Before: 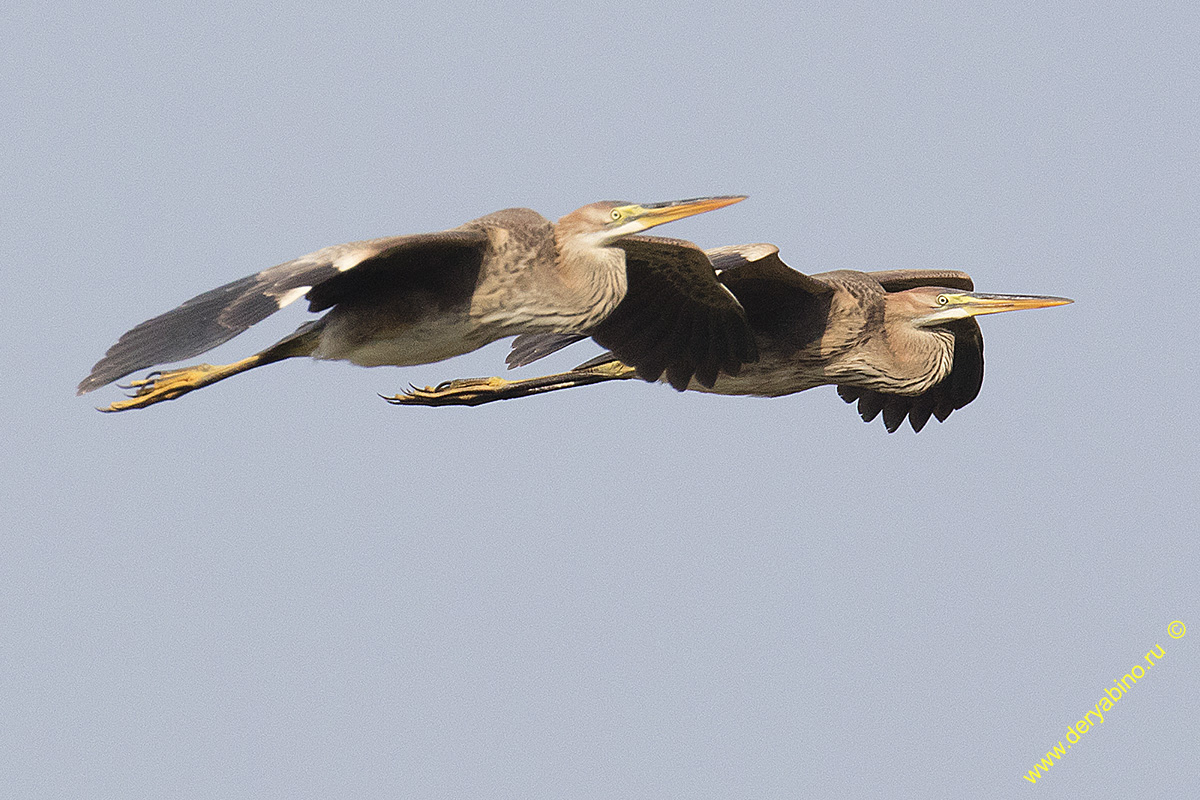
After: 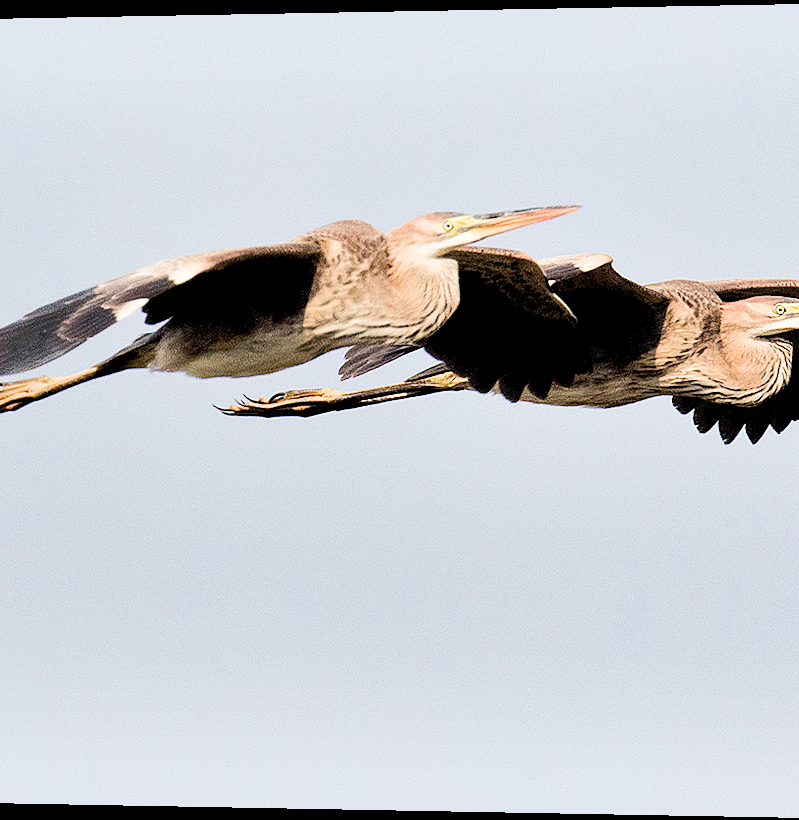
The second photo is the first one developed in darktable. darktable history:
exposure: black level correction 0.008, exposure 0.979 EV, compensate highlight preservation false
crop and rotate: left 12.648%, right 20.685%
local contrast: highlights 100%, shadows 100%, detail 120%, midtone range 0.2
shadows and highlights: soften with gaussian
rotate and perspective: lens shift (horizontal) -0.055, automatic cropping off
filmic rgb: black relative exposure -5 EV, hardness 2.88, contrast 1.4, highlights saturation mix -30%
